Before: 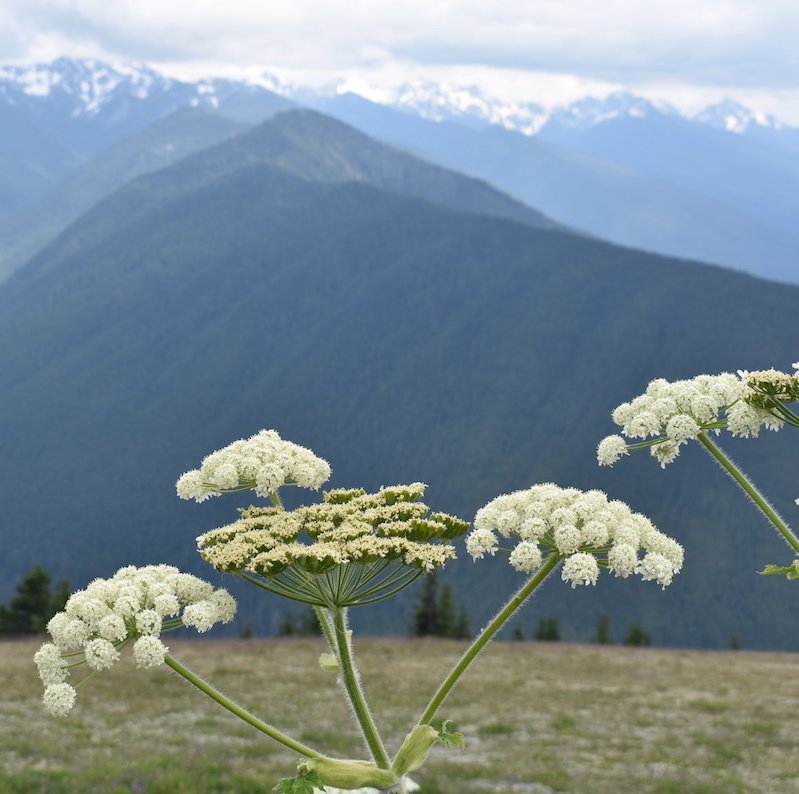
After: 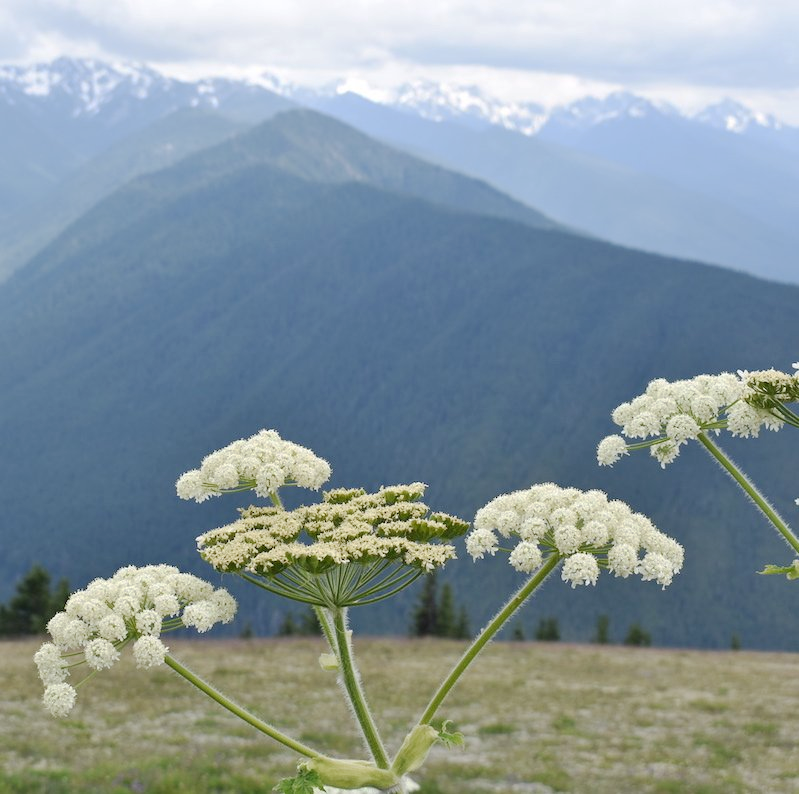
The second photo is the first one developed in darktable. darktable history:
base curve: curves: ch0 [(0, 0) (0.262, 0.32) (0.722, 0.705) (1, 1)], exposure shift 0.01, preserve colors none
